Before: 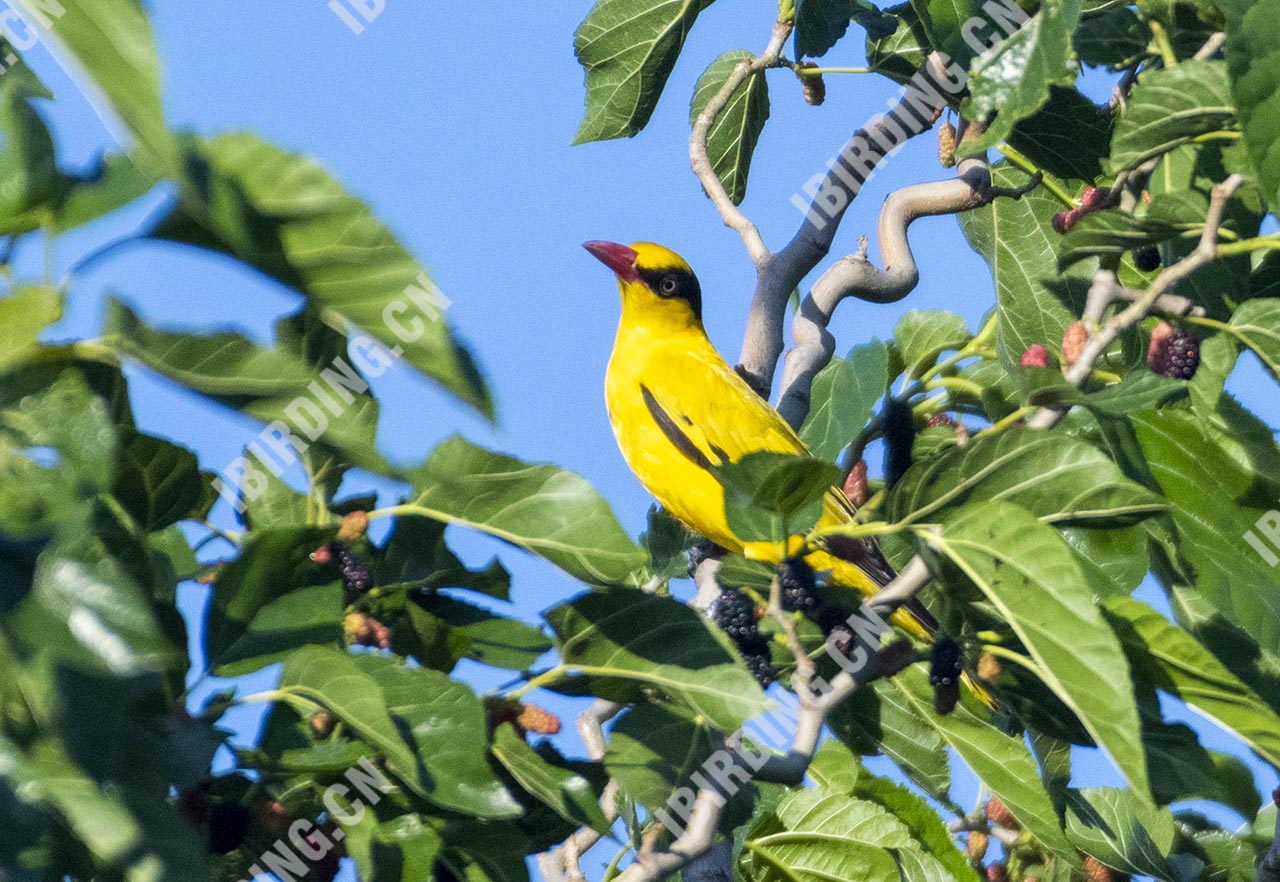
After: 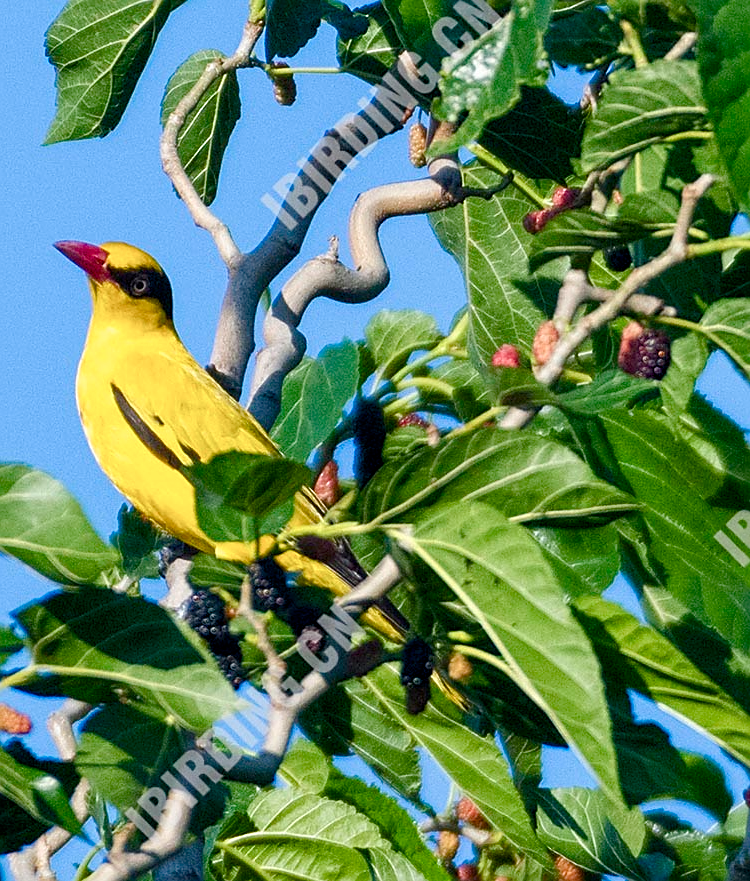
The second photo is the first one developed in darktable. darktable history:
crop: left 41.36%
sharpen: on, module defaults
color balance rgb: linear chroma grading › global chroma 14.936%, perceptual saturation grading › global saturation 20%, perceptual saturation grading › highlights -49.542%, perceptual saturation grading › shadows 25.572%
contrast brightness saturation: contrast 0.029, brightness -0.04
